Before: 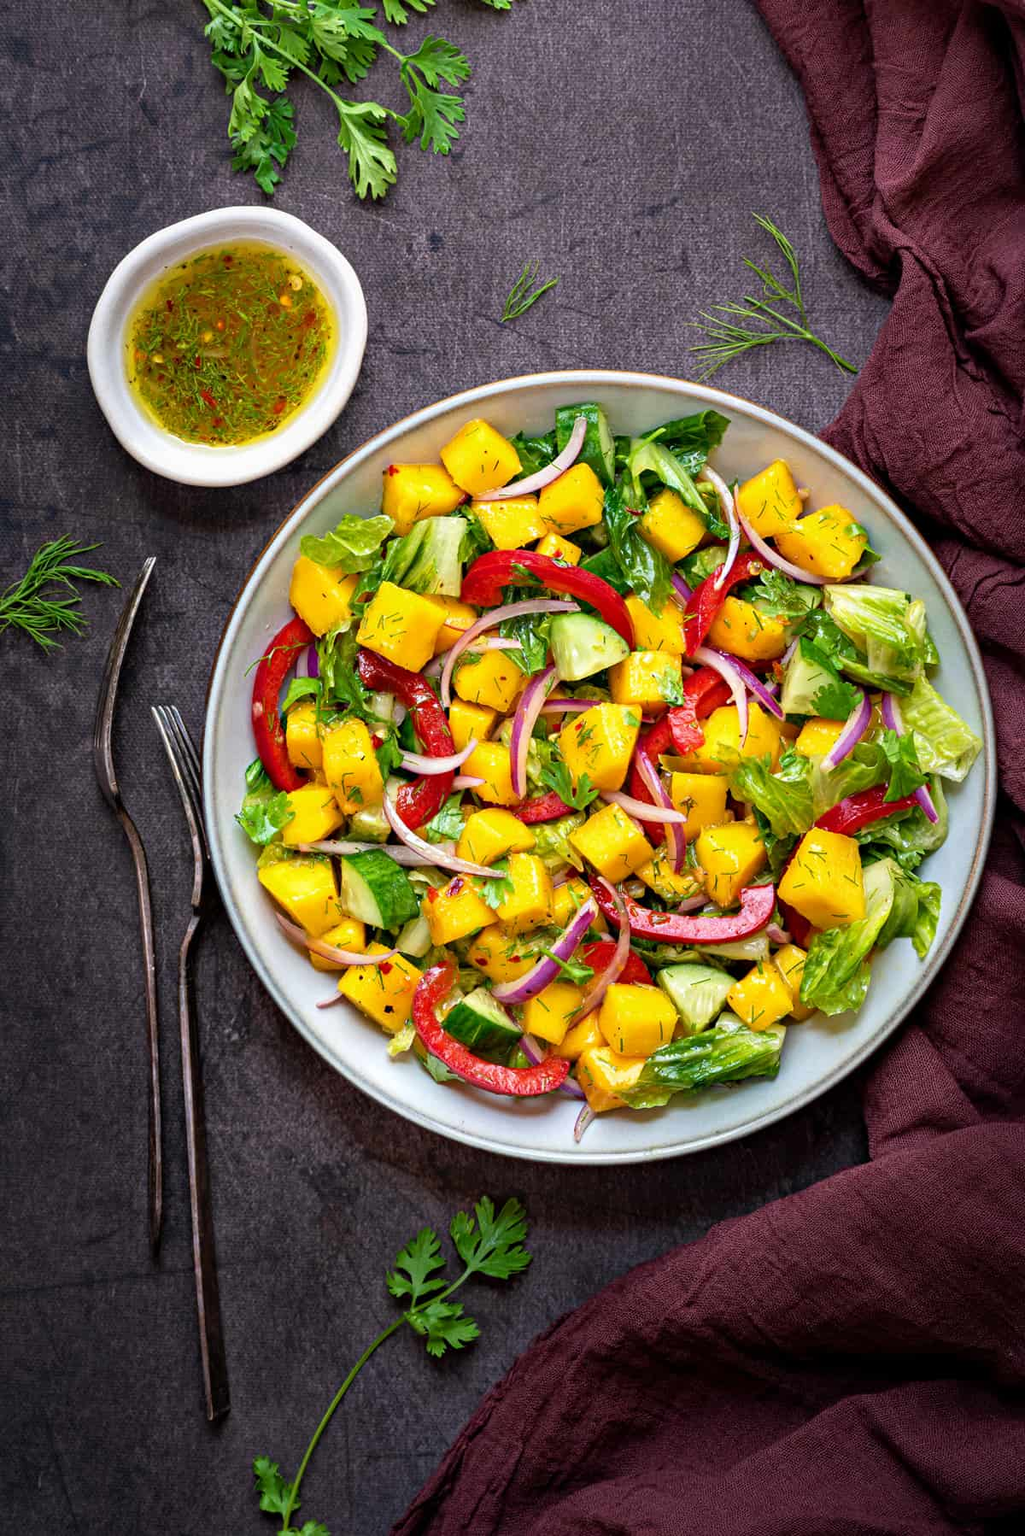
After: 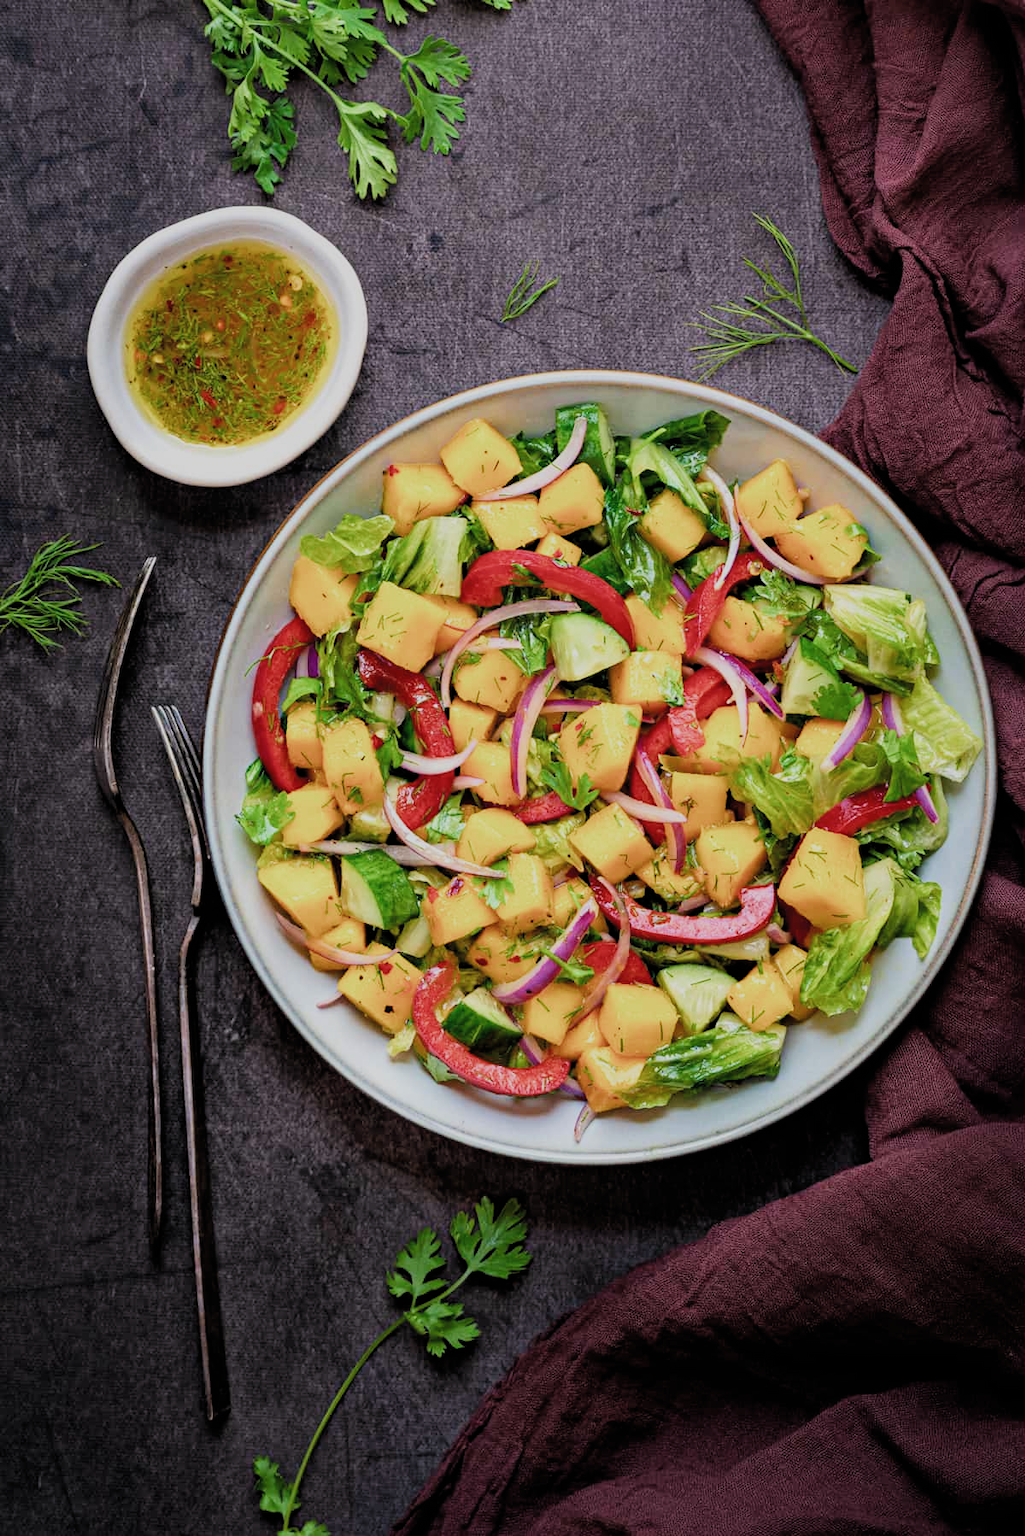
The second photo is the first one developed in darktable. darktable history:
filmic rgb: black relative exposure -7.65 EV, white relative exposure 4.56 EV, hardness 3.61, color science v4 (2020), iterations of high-quality reconstruction 0
